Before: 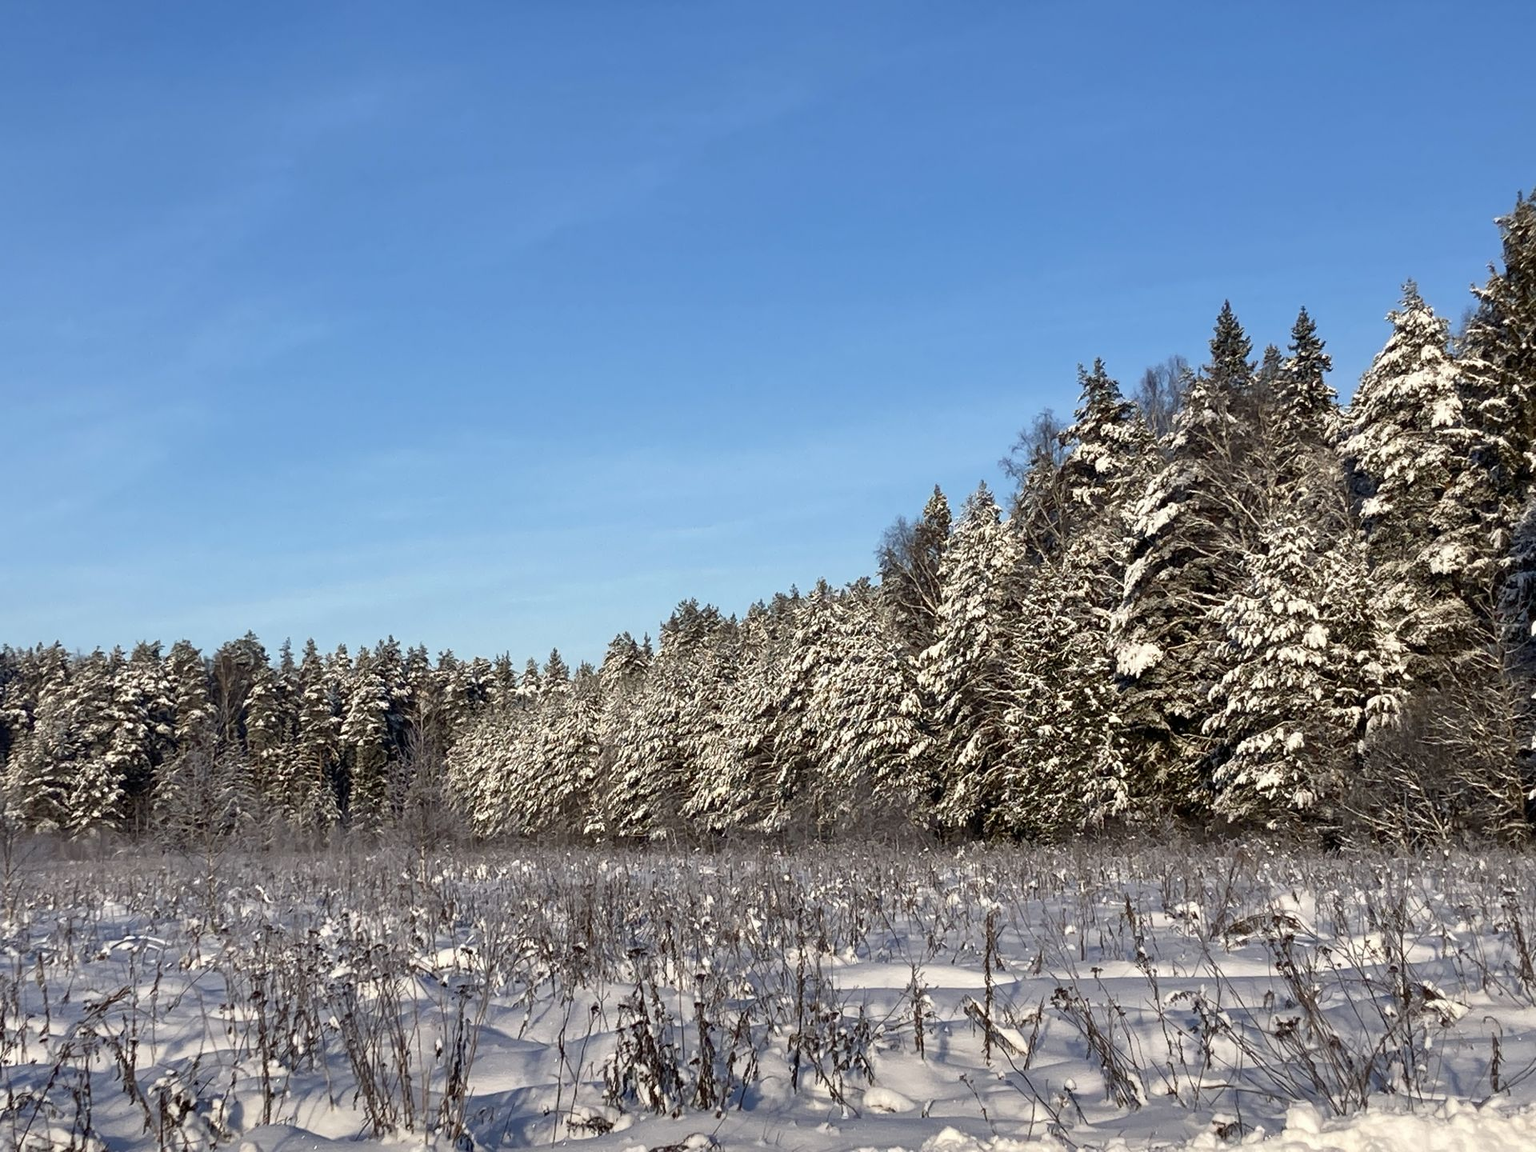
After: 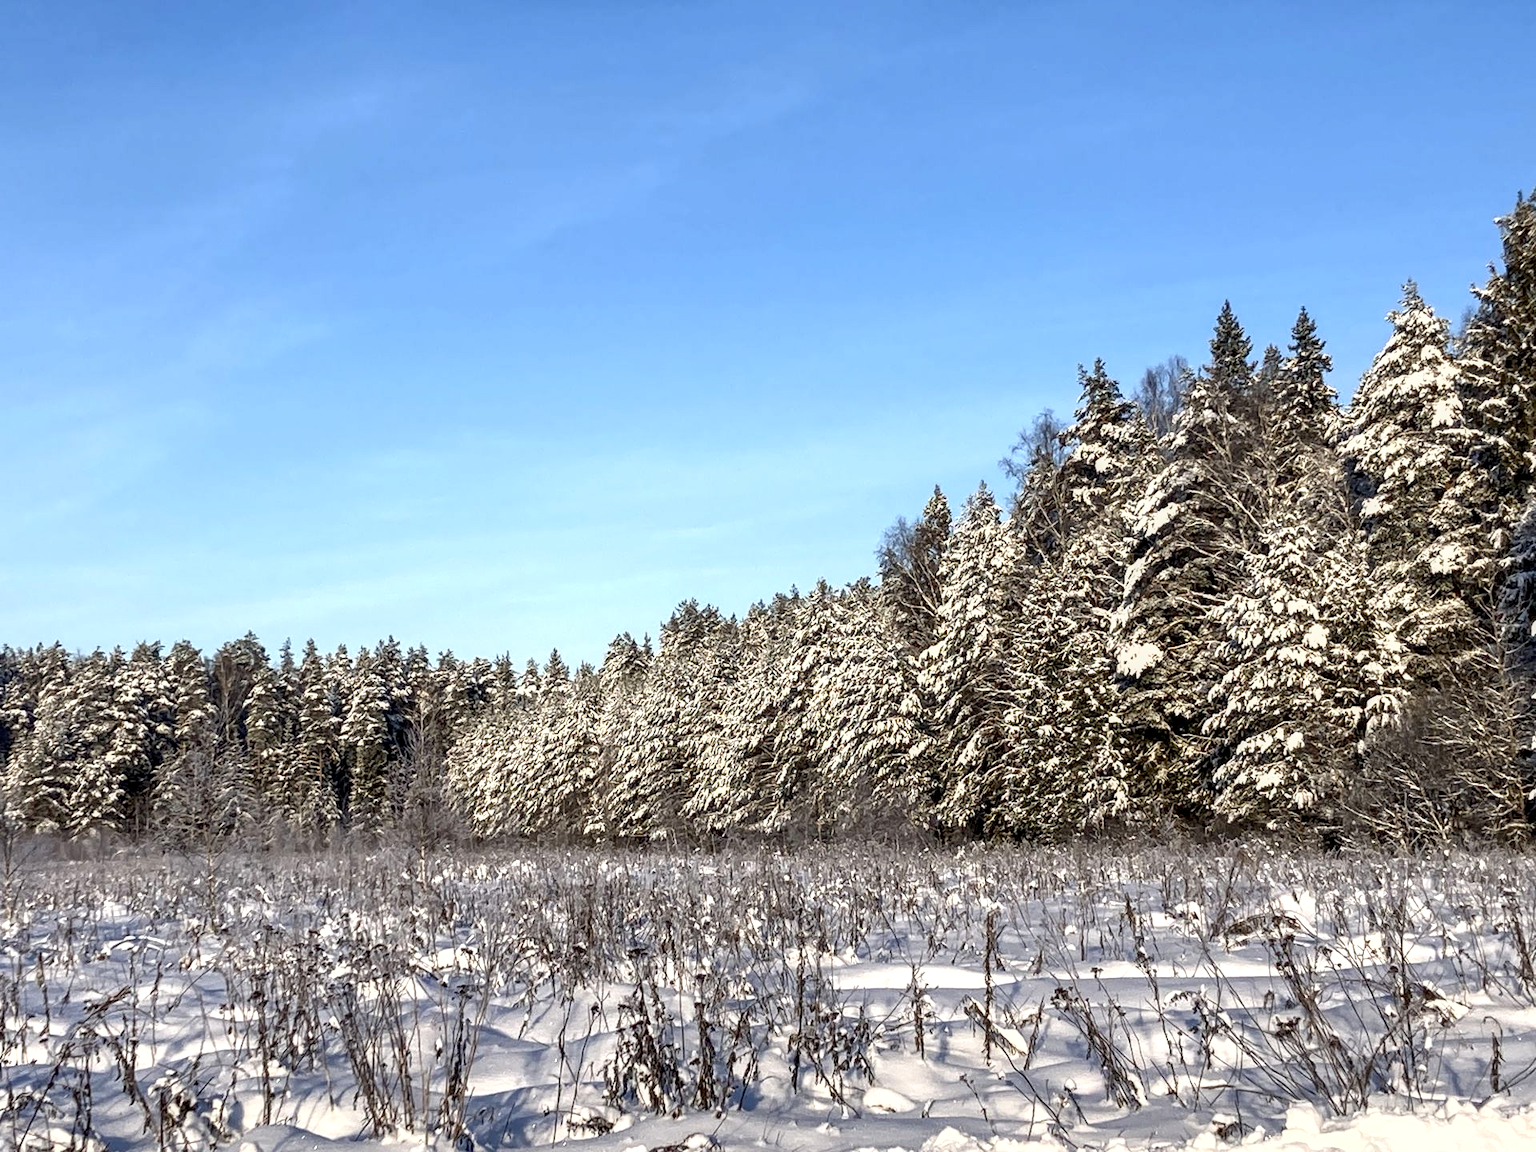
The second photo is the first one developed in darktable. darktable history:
shadows and highlights: shadows 0.654, highlights 38.31
local contrast: detail 130%
exposure: black level correction 0.001, exposure 0.499 EV, compensate highlight preservation false
